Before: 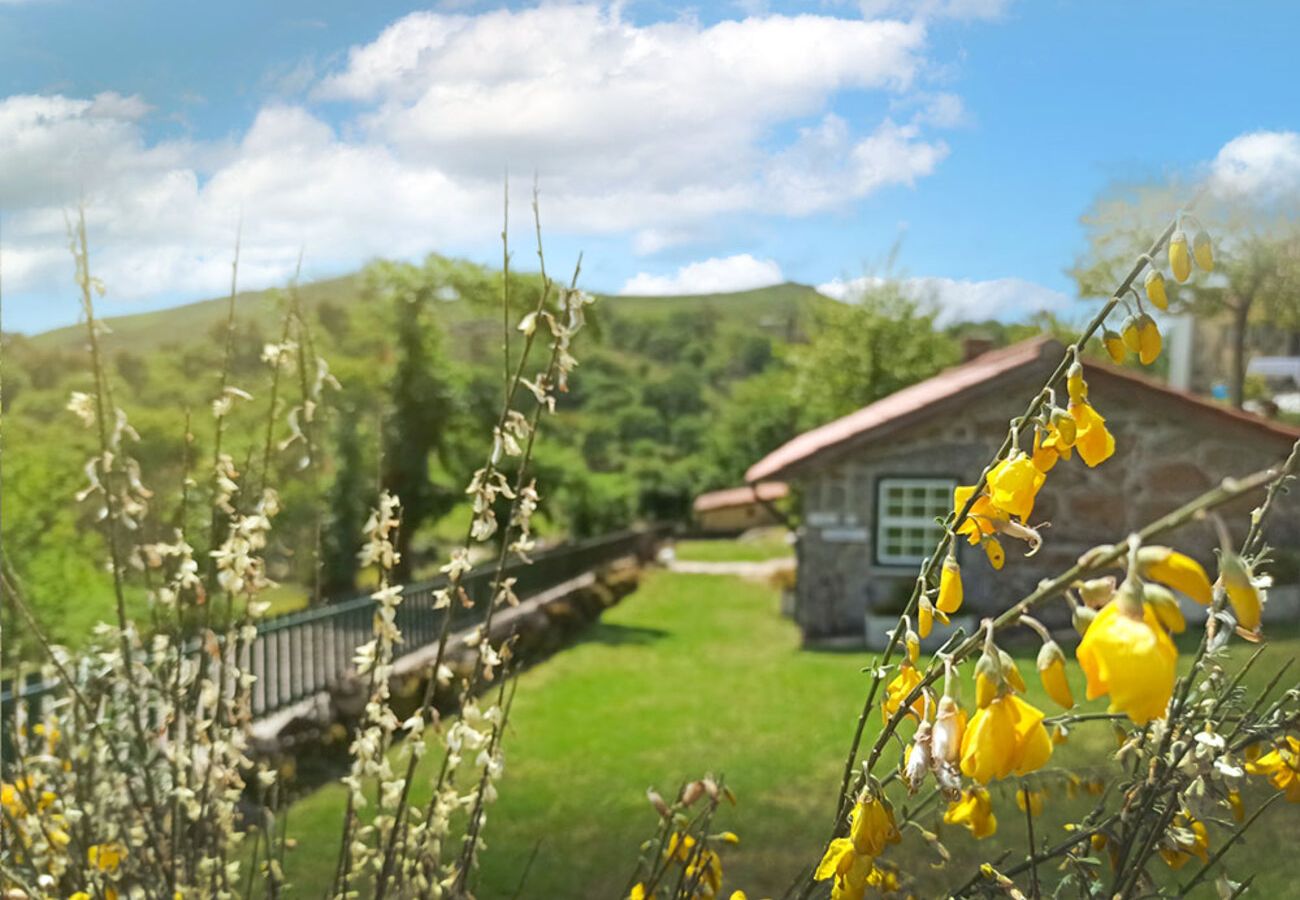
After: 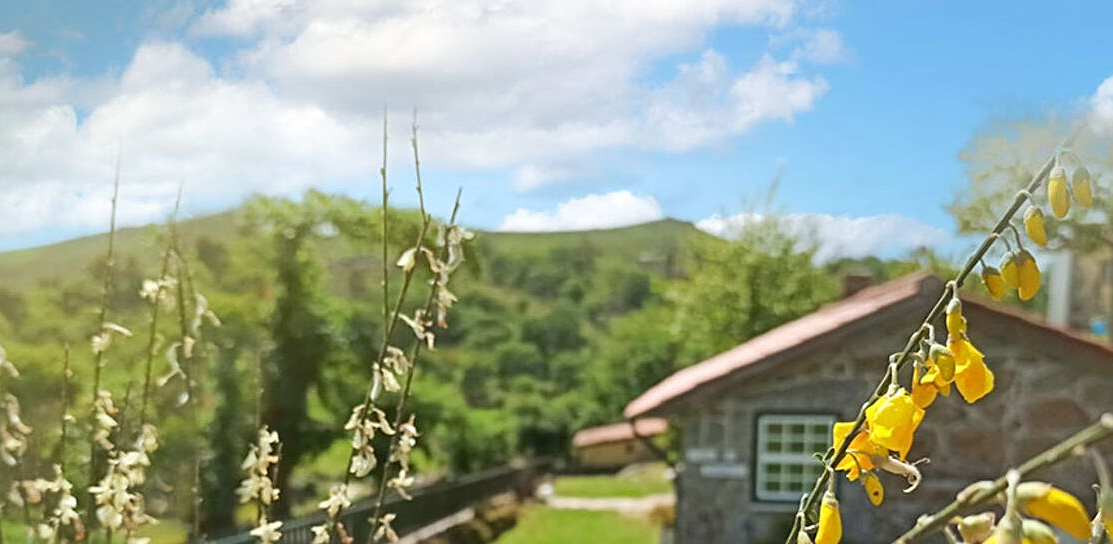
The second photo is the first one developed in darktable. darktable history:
sharpen: on, module defaults
crop and rotate: left 9.345%, top 7.22%, right 4.982%, bottom 32.331%
